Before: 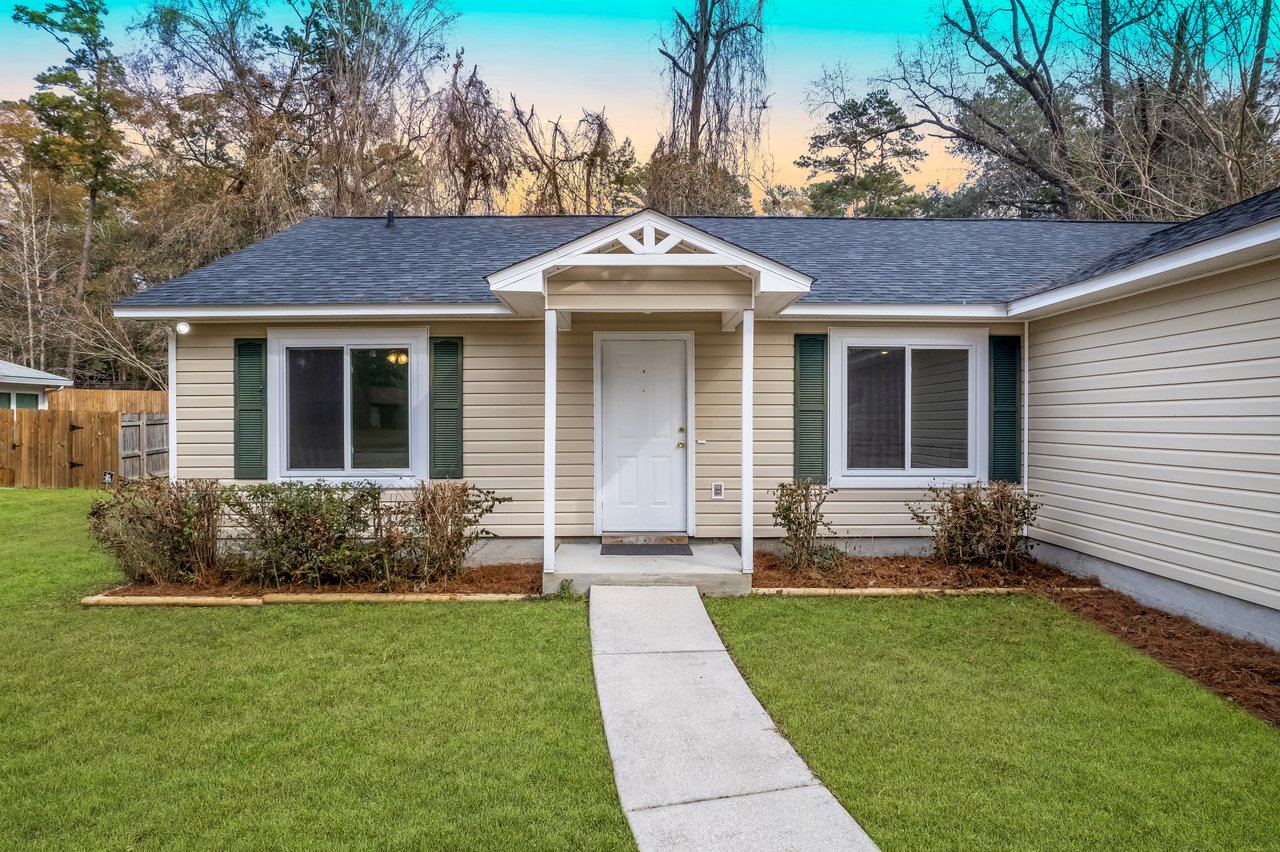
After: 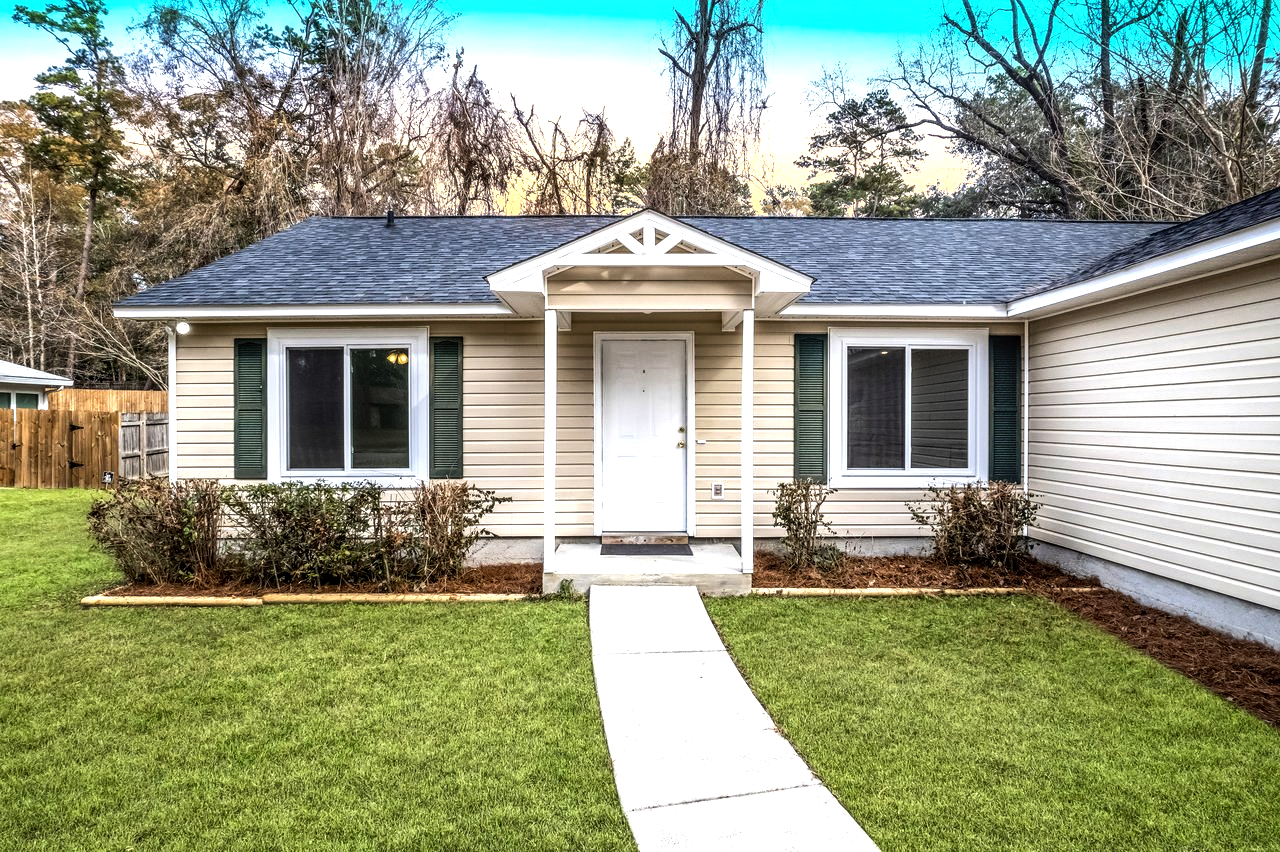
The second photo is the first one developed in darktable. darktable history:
tone equalizer: -8 EV -1.08 EV, -7 EV -1.01 EV, -6 EV -0.867 EV, -5 EV -0.578 EV, -3 EV 0.578 EV, -2 EV 0.867 EV, -1 EV 1.01 EV, +0 EV 1.08 EV, edges refinement/feathering 500, mask exposure compensation -1.57 EV, preserve details no
local contrast: on, module defaults
